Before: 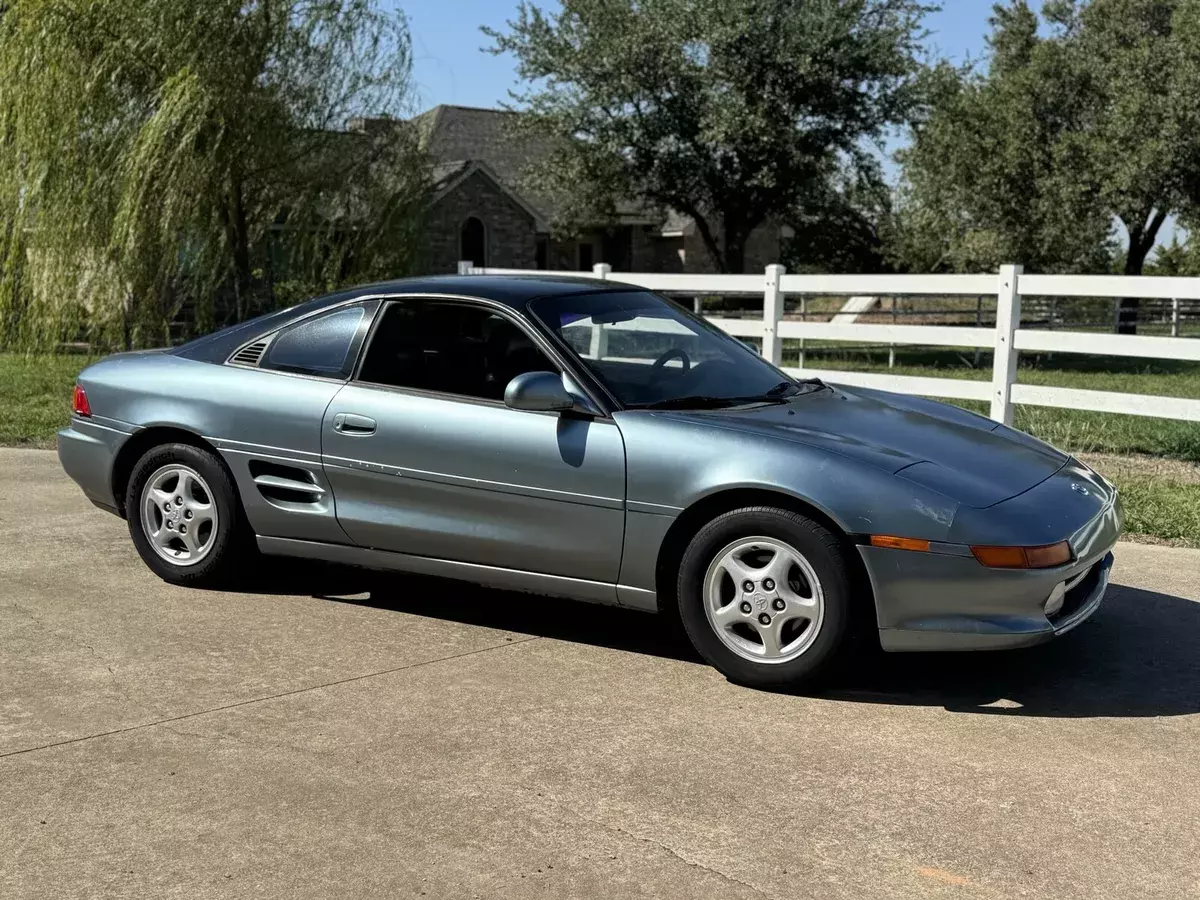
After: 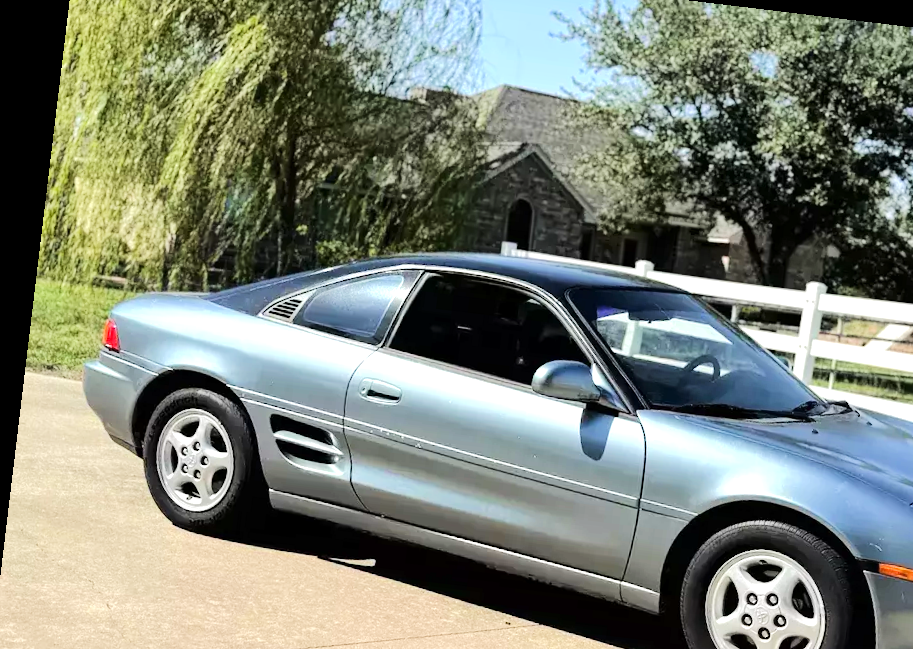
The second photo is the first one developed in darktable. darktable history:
tone equalizer: -7 EV 0.148 EV, -6 EV 0.627 EV, -5 EV 1.16 EV, -4 EV 1.35 EV, -3 EV 1.18 EV, -2 EV 0.6 EV, -1 EV 0.148 EV, edges refinement/feathering 500, mask exposure compensation -1.57 EV, preserve details no
exposure: exposure 0.607 EV, compensate highlight preservation false
crop and rotate: angle -6.86°, left 2.203%, top 7.044%, right 27.495%, bottom 30.28%
